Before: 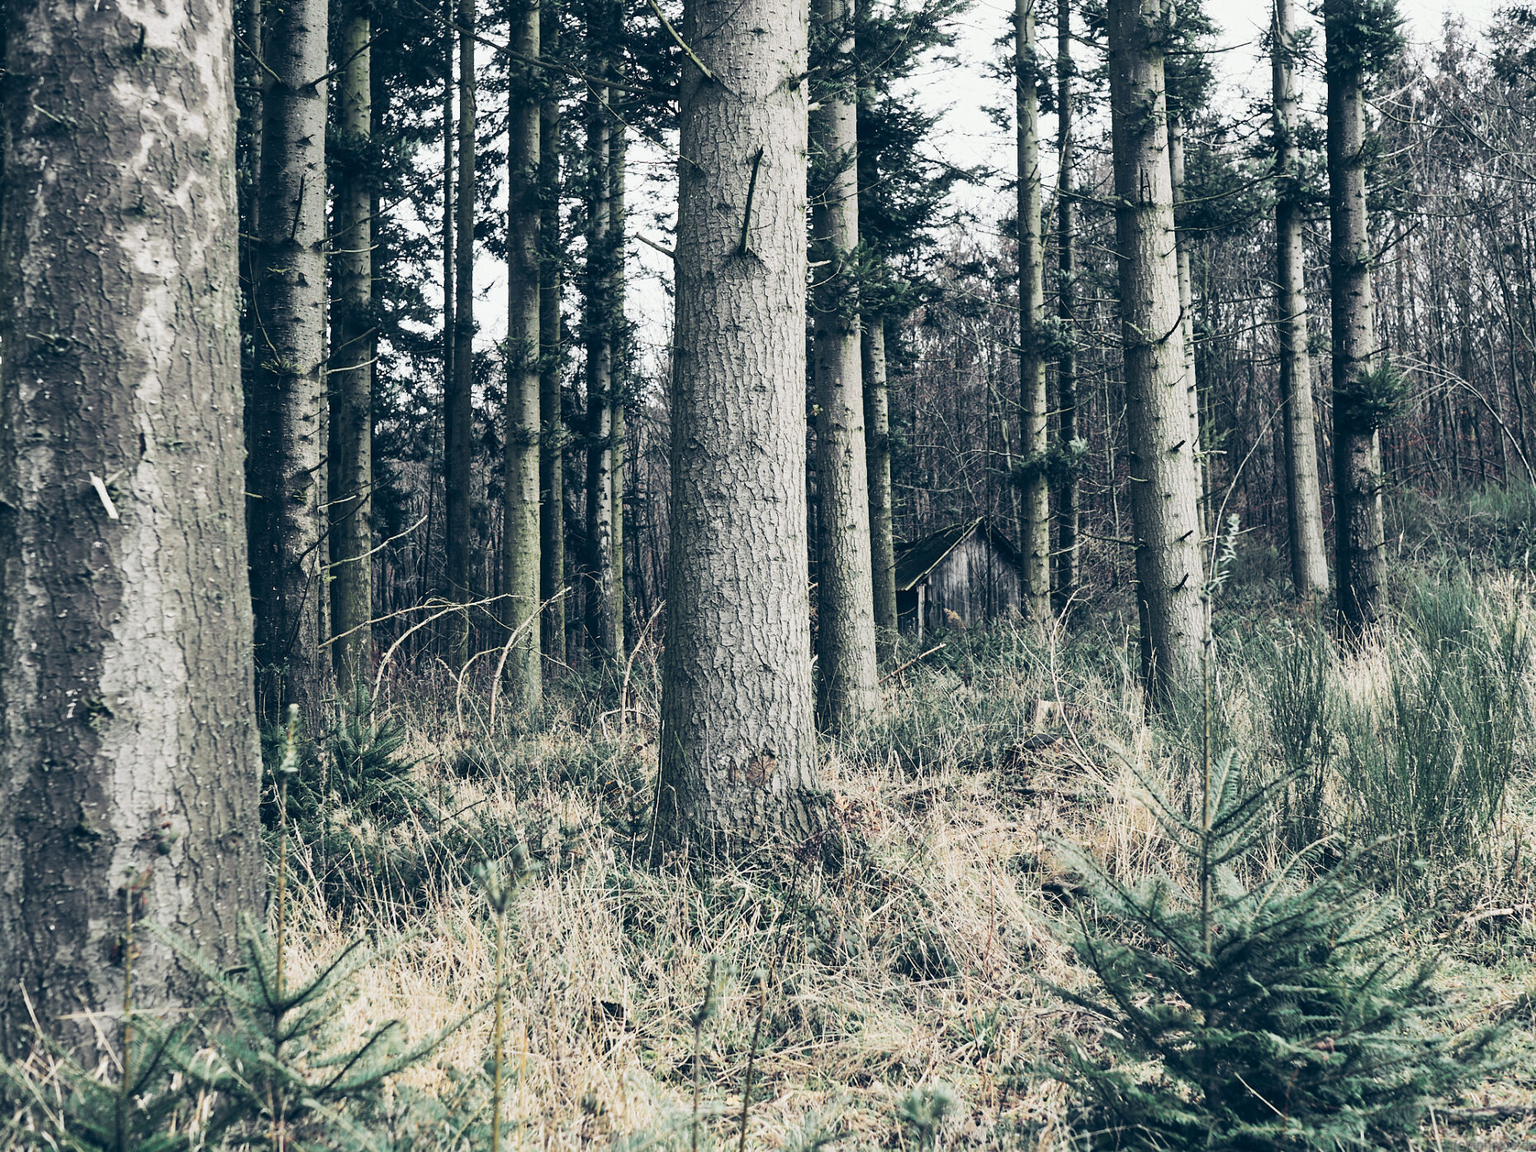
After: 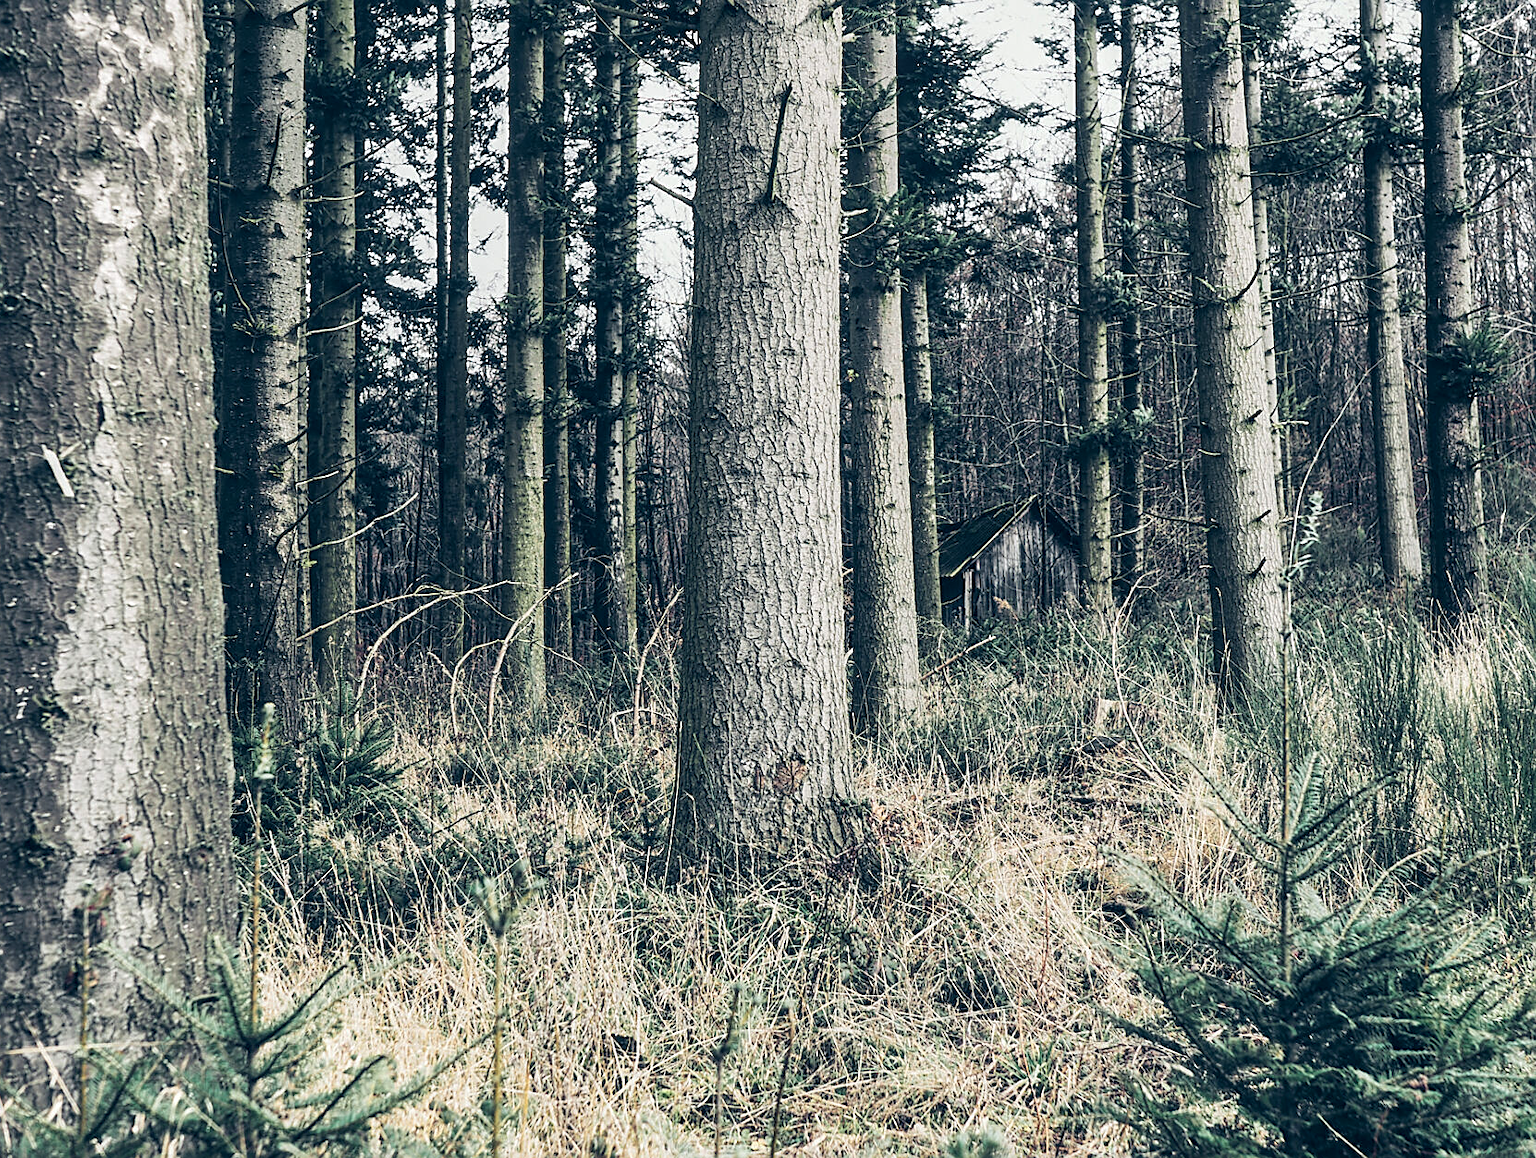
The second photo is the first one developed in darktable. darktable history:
color balance rgb: perceptual saturation grading › global saturation 2.298%, global vibrance 20%
exposure: black level correction 0, compensate highlight preservation false
sharpen: on, module defaults
crop: left 3.418%, top 6.351%, right 6.785%, bottom 3.296%
local contrast: detail 130%
